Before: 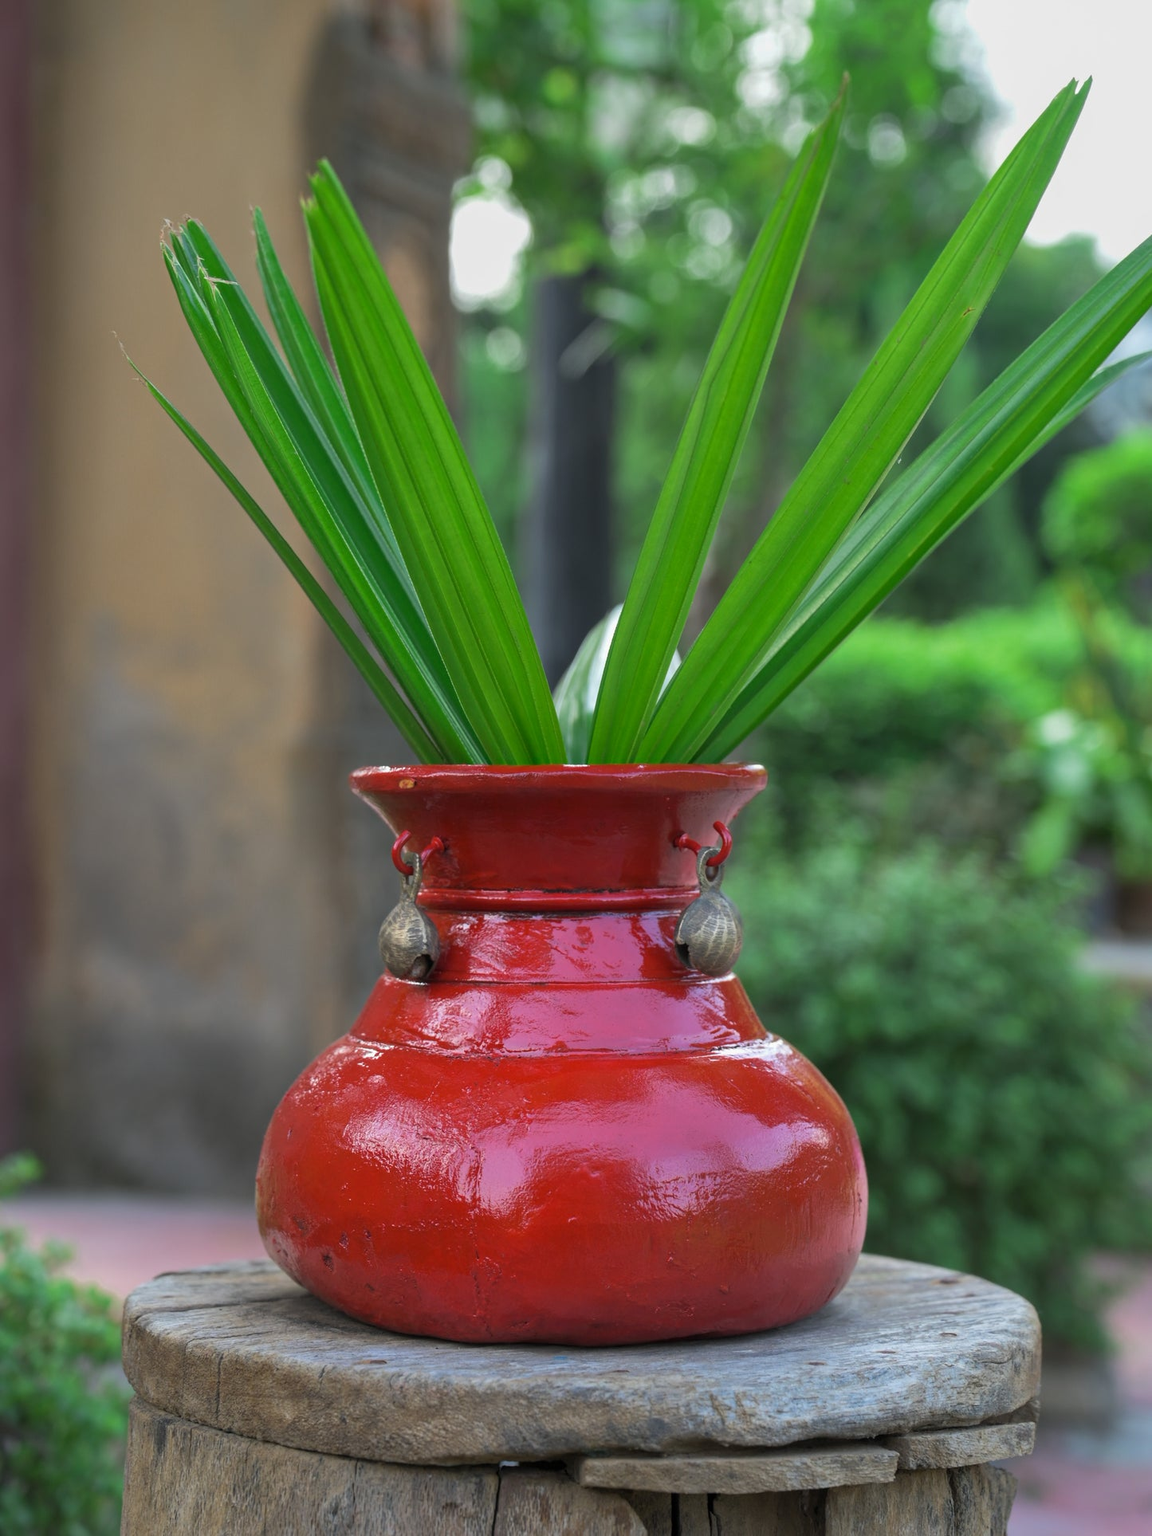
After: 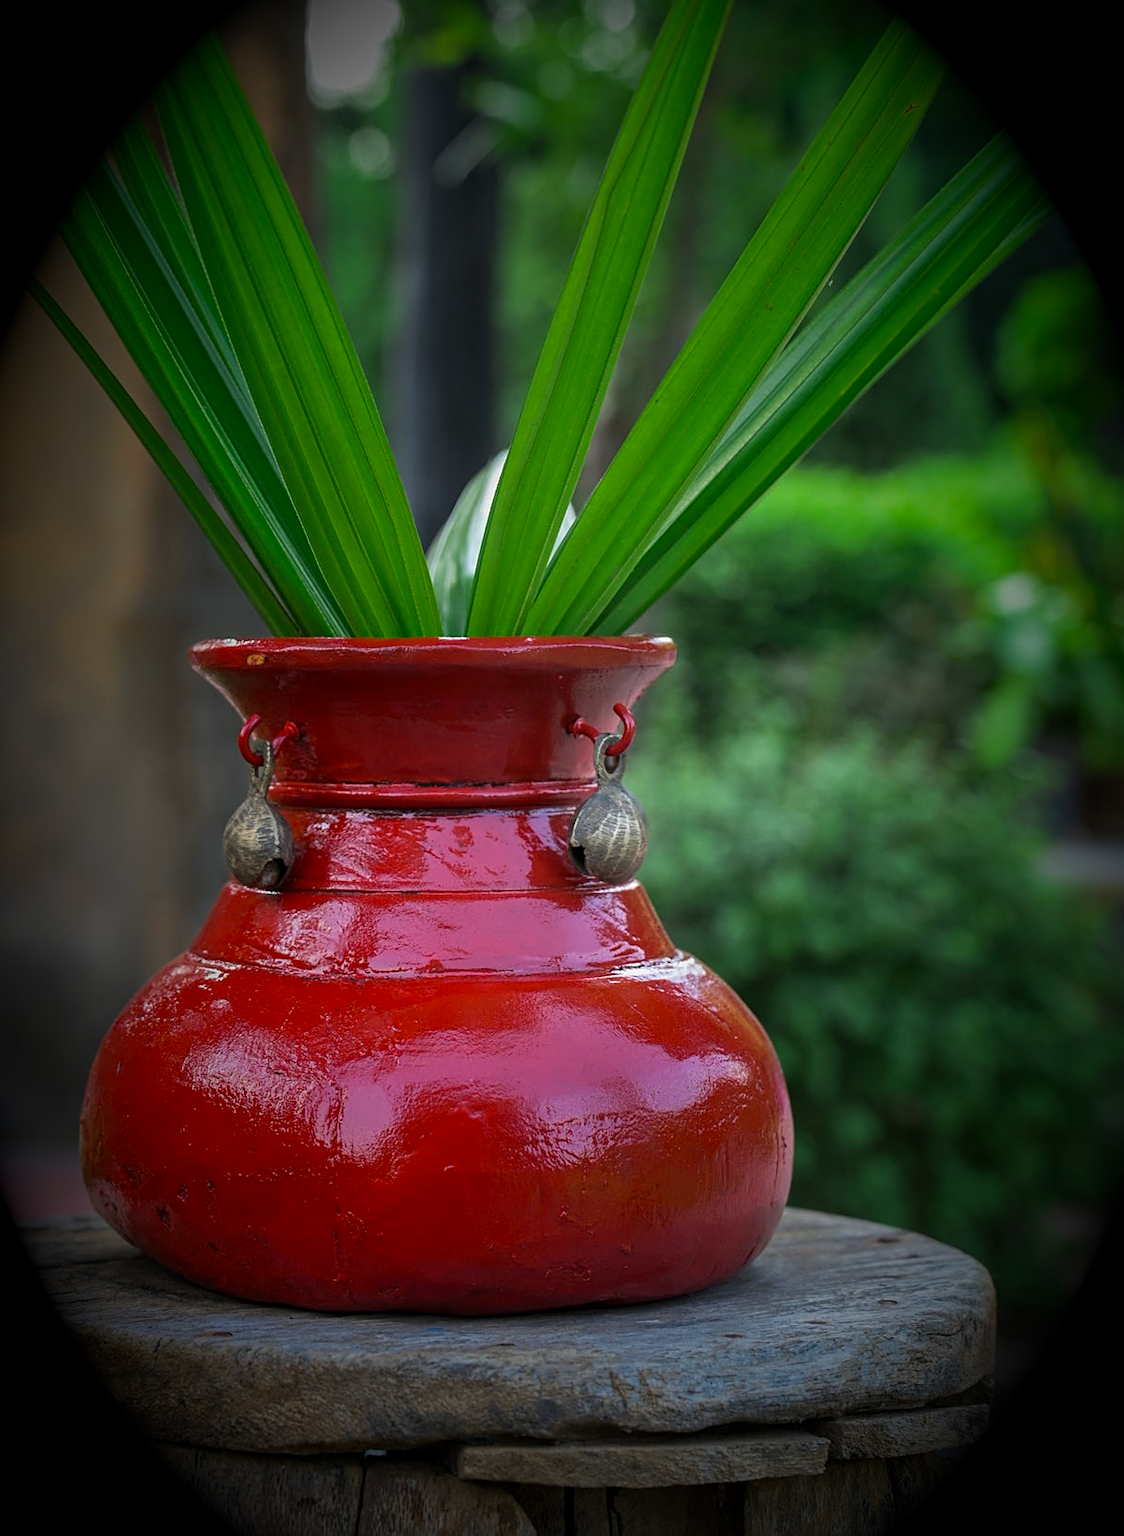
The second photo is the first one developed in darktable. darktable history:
local contrast: on, module defaults
crop: left 16.315%, top 14.246%
vignetting: fall-off start 15.9%, fall-off radius 100%, brightness -1, saturation 0.5, width/height ratio 0.719
sharpen: on, module defaults
